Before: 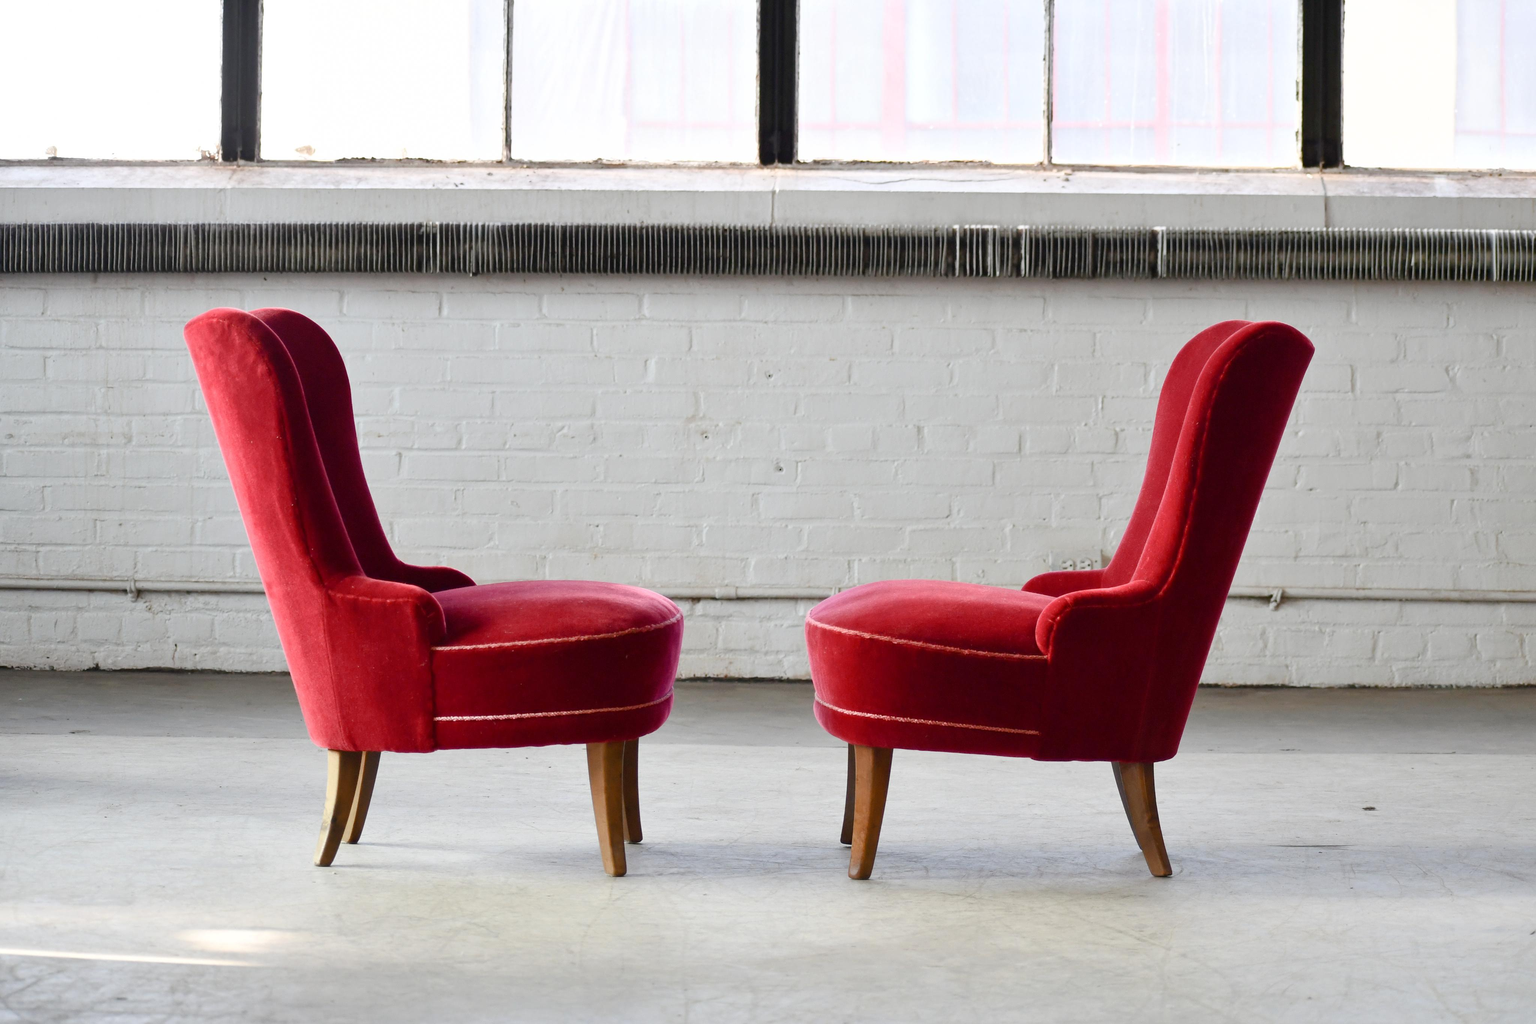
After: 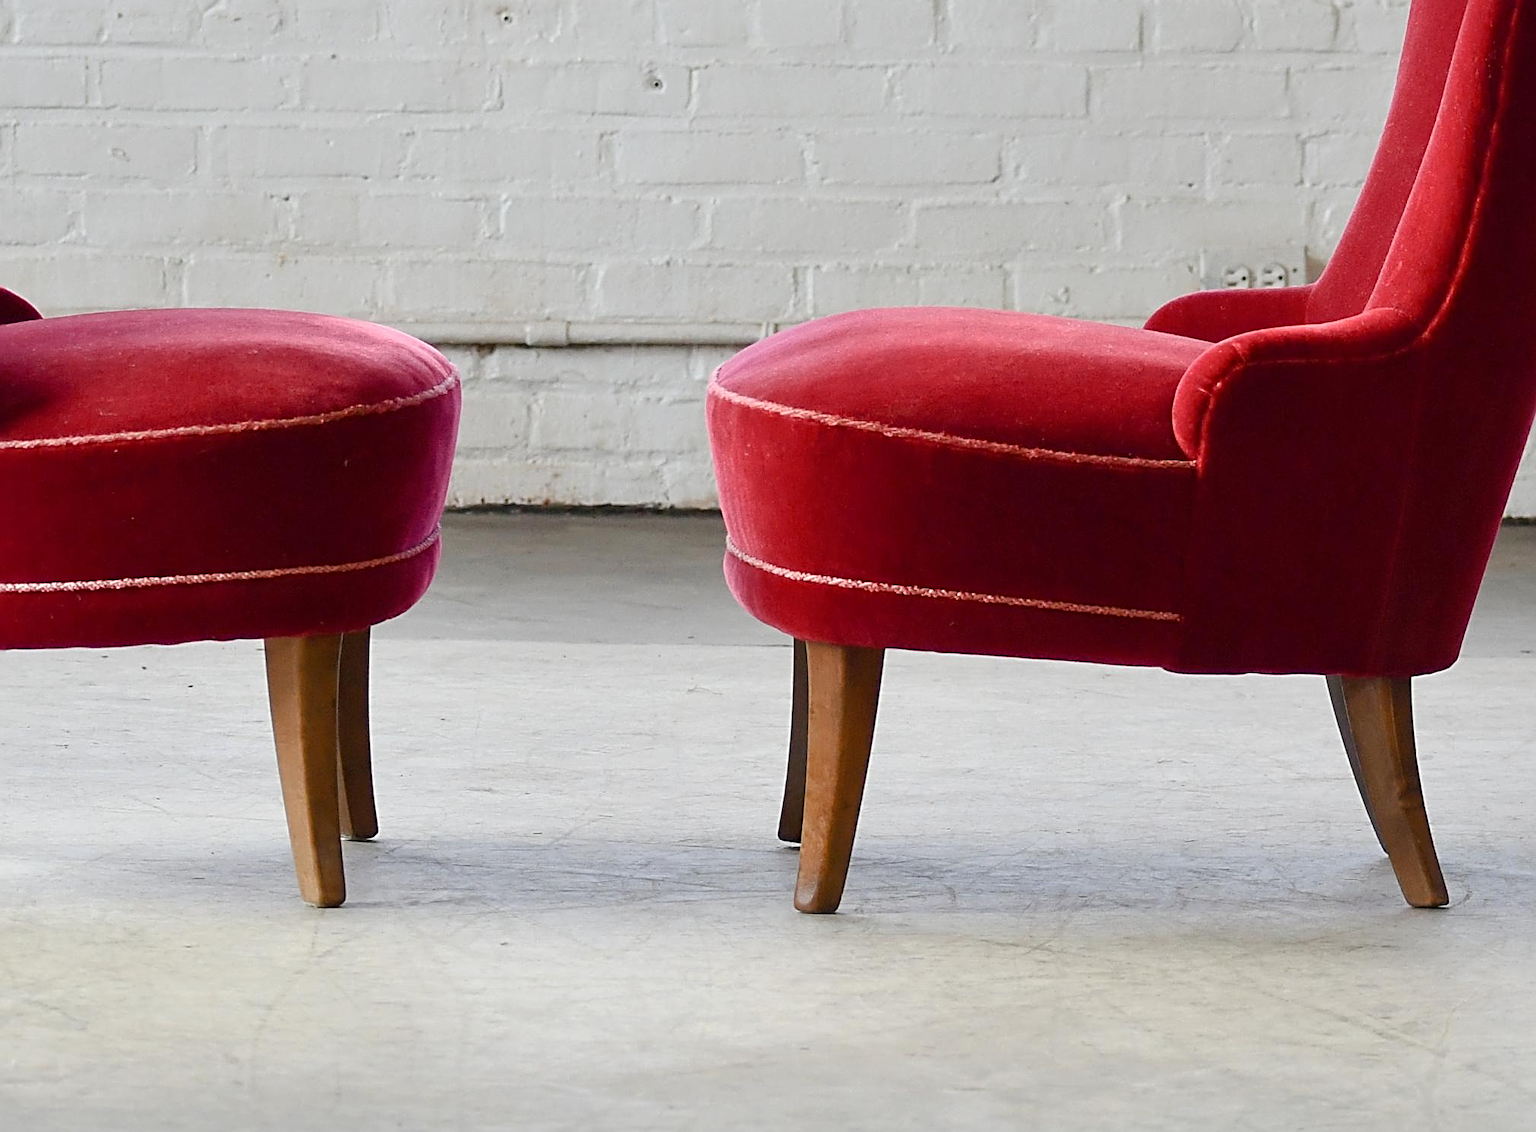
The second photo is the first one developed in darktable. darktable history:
crop: left 29.672%, top 41.786%, right 20.851%, bottom 3.487%
sharpen: radius 2.817, amount 0.715
